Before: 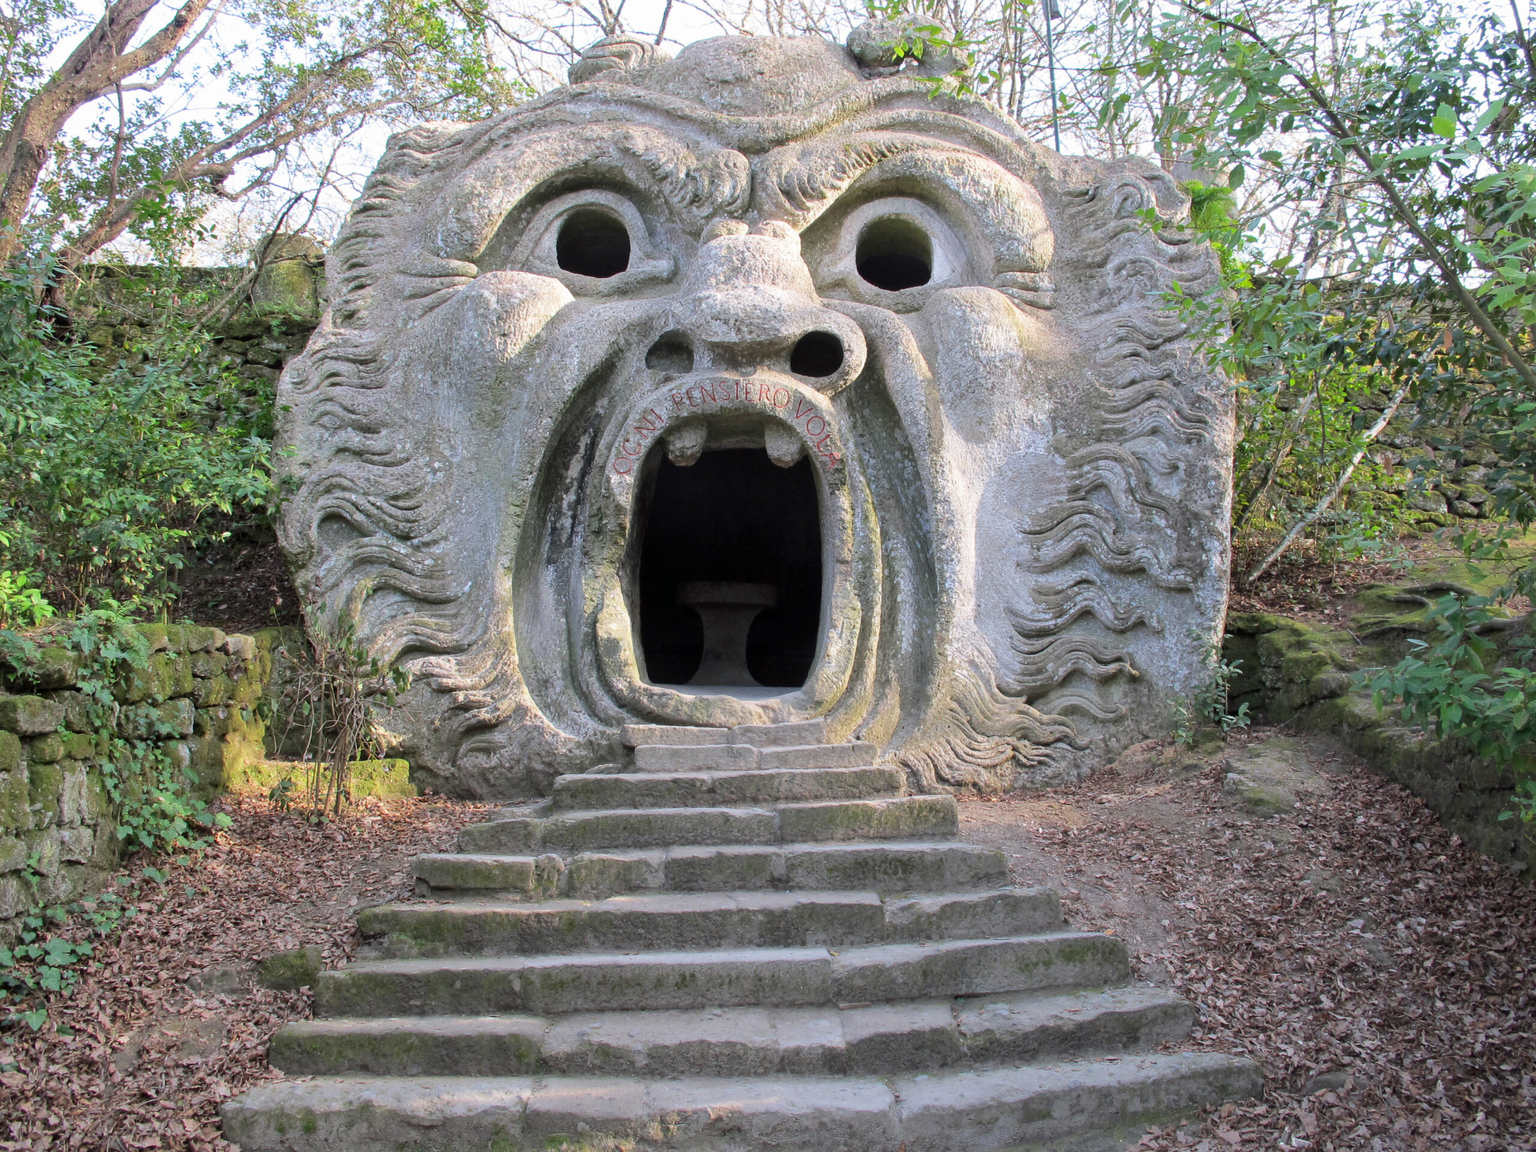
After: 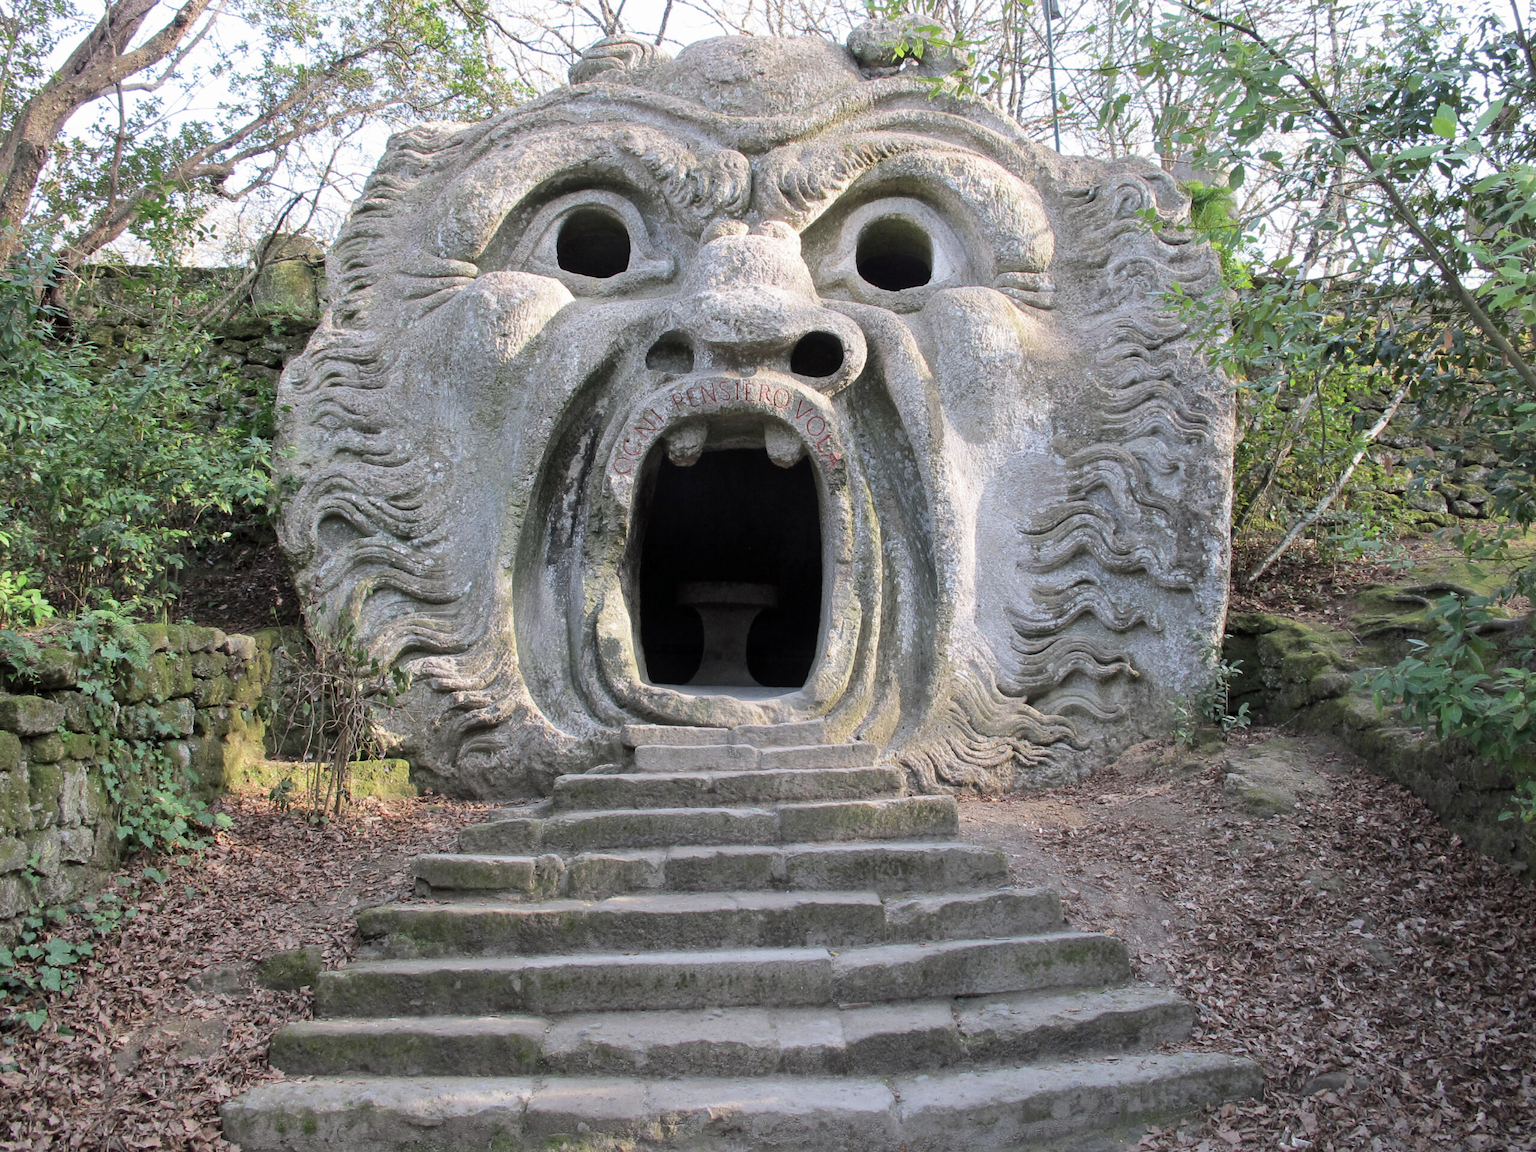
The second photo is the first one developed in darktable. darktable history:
contrast brightness saturation: contrast 0.062, brightness -0.009, saturation -0.218
